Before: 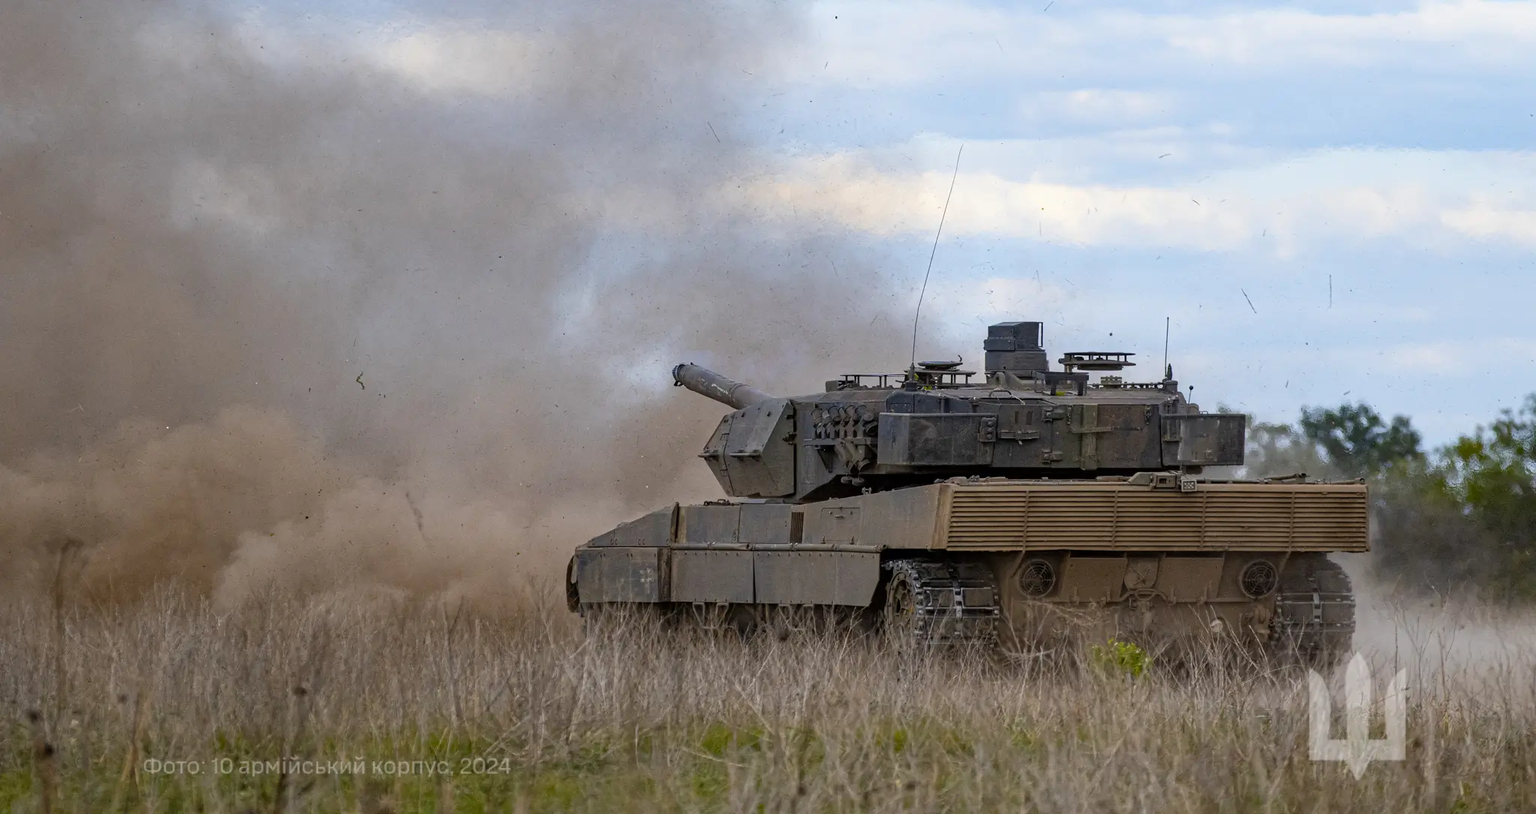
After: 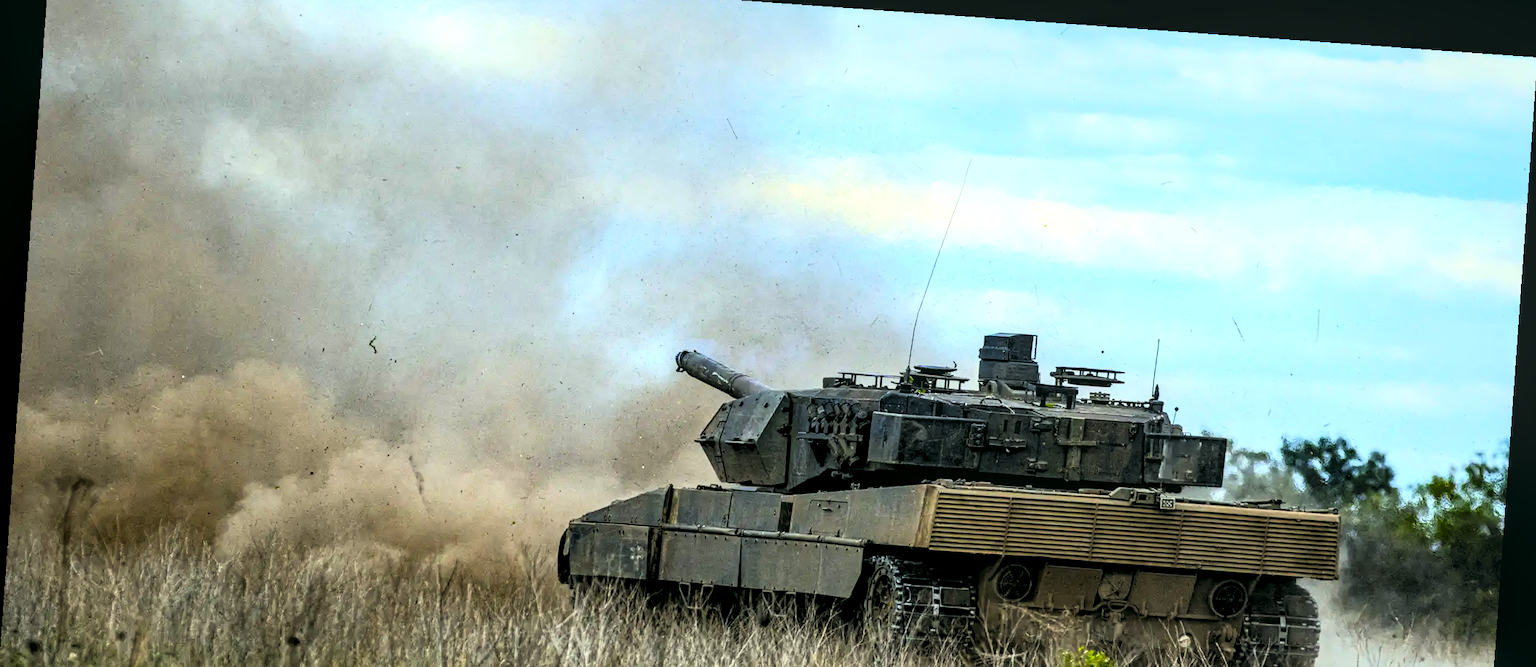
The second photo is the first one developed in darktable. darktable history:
rotate and perspective: rotation 4.1°, automatic cropping off
local contrast: detail 130%
tone curve: curves: ch0 [(0.016, 0.011) (0.084, 0.026) (0.469, 0.508) (0.721, 0.862) (1, 1)], color space Lab, linked channels, preserve colors none
crop: left 0.387%, top 5.469%, bottom 19.809%
color correction: highlights a* -7.33, highlights b* 1.26, shadows a* -3.55, saturation 1.4
exposure: exposure 0.6 EV, compensate highlight preservation false
levels: levels [0.116, 0.574, 1]
